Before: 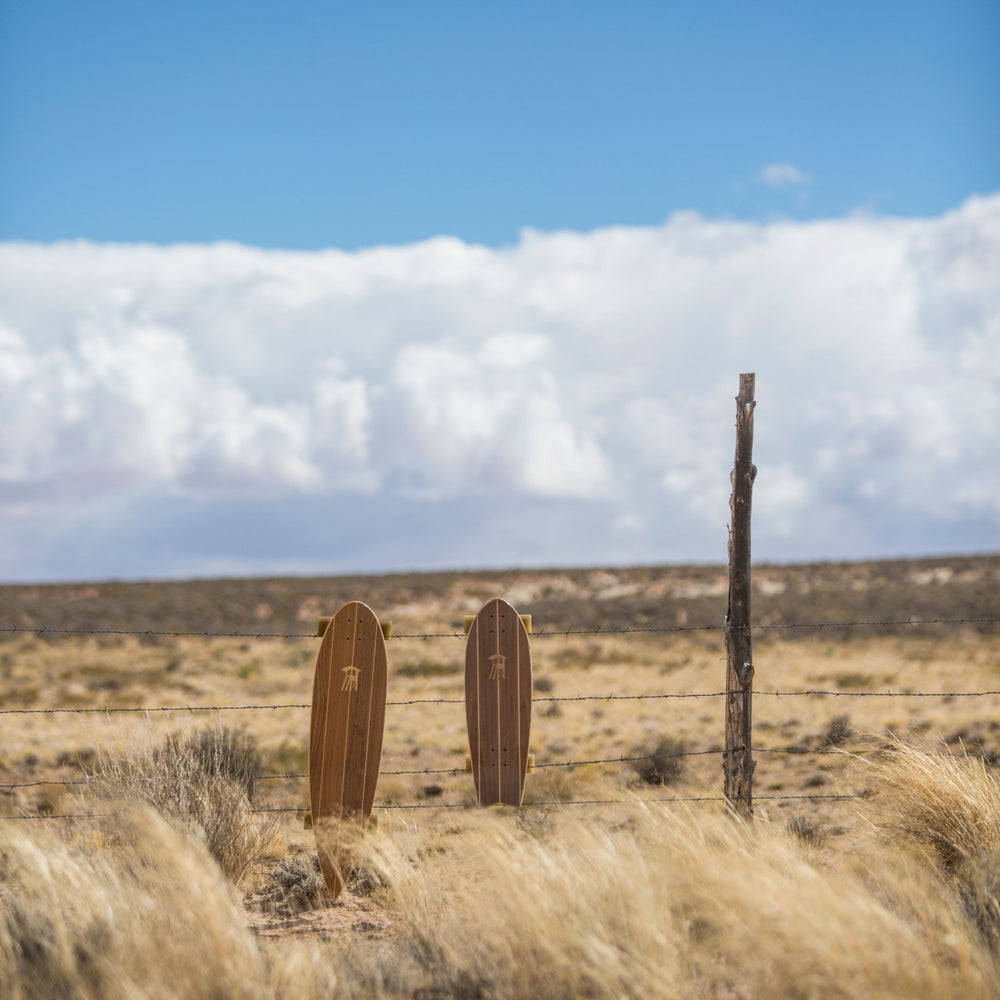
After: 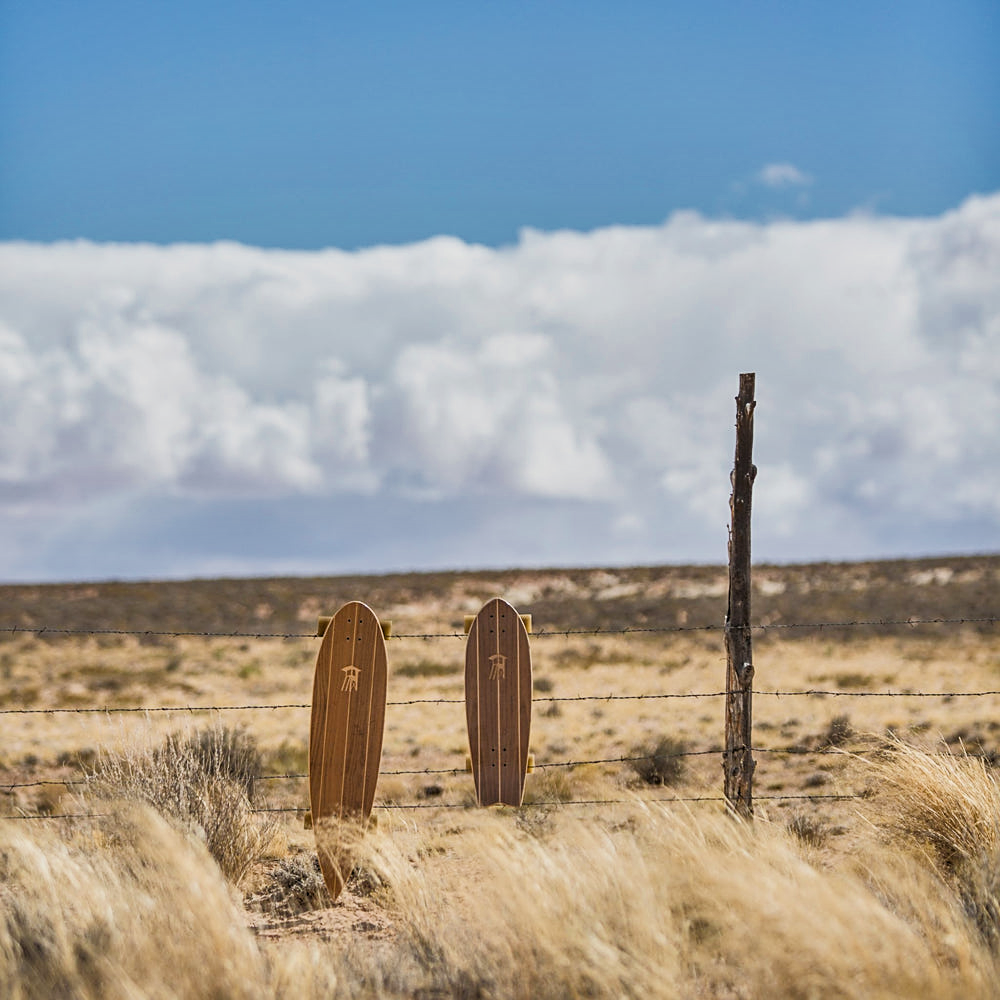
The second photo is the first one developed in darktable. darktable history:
tone equalizer: -8 EV -0.727 EV, -7 EV -0.685 EV, -6 EV -0.588 EV, -5 EV -0.386 EV, -3 EV 0.381 EV, -2 EV 0.6 EV, -1 EV 0.684 EV, +0 EV 0.739 EV, smoothing diameter 24.79%, edges refinement/feathering 14.31, preserve details guided filter
shadows and highlights: radius 101.98, shadows 50.76, highlights -65.87, soften with gaussian
sharpen: on, module defaults
filmic rgb: black relative exposure -7.87 EV, white relative exposure 4.19 EV, hardness 4.06, latitude 51.22%, contrast 1.012, shadows ↔ highlights balance 5.14%
